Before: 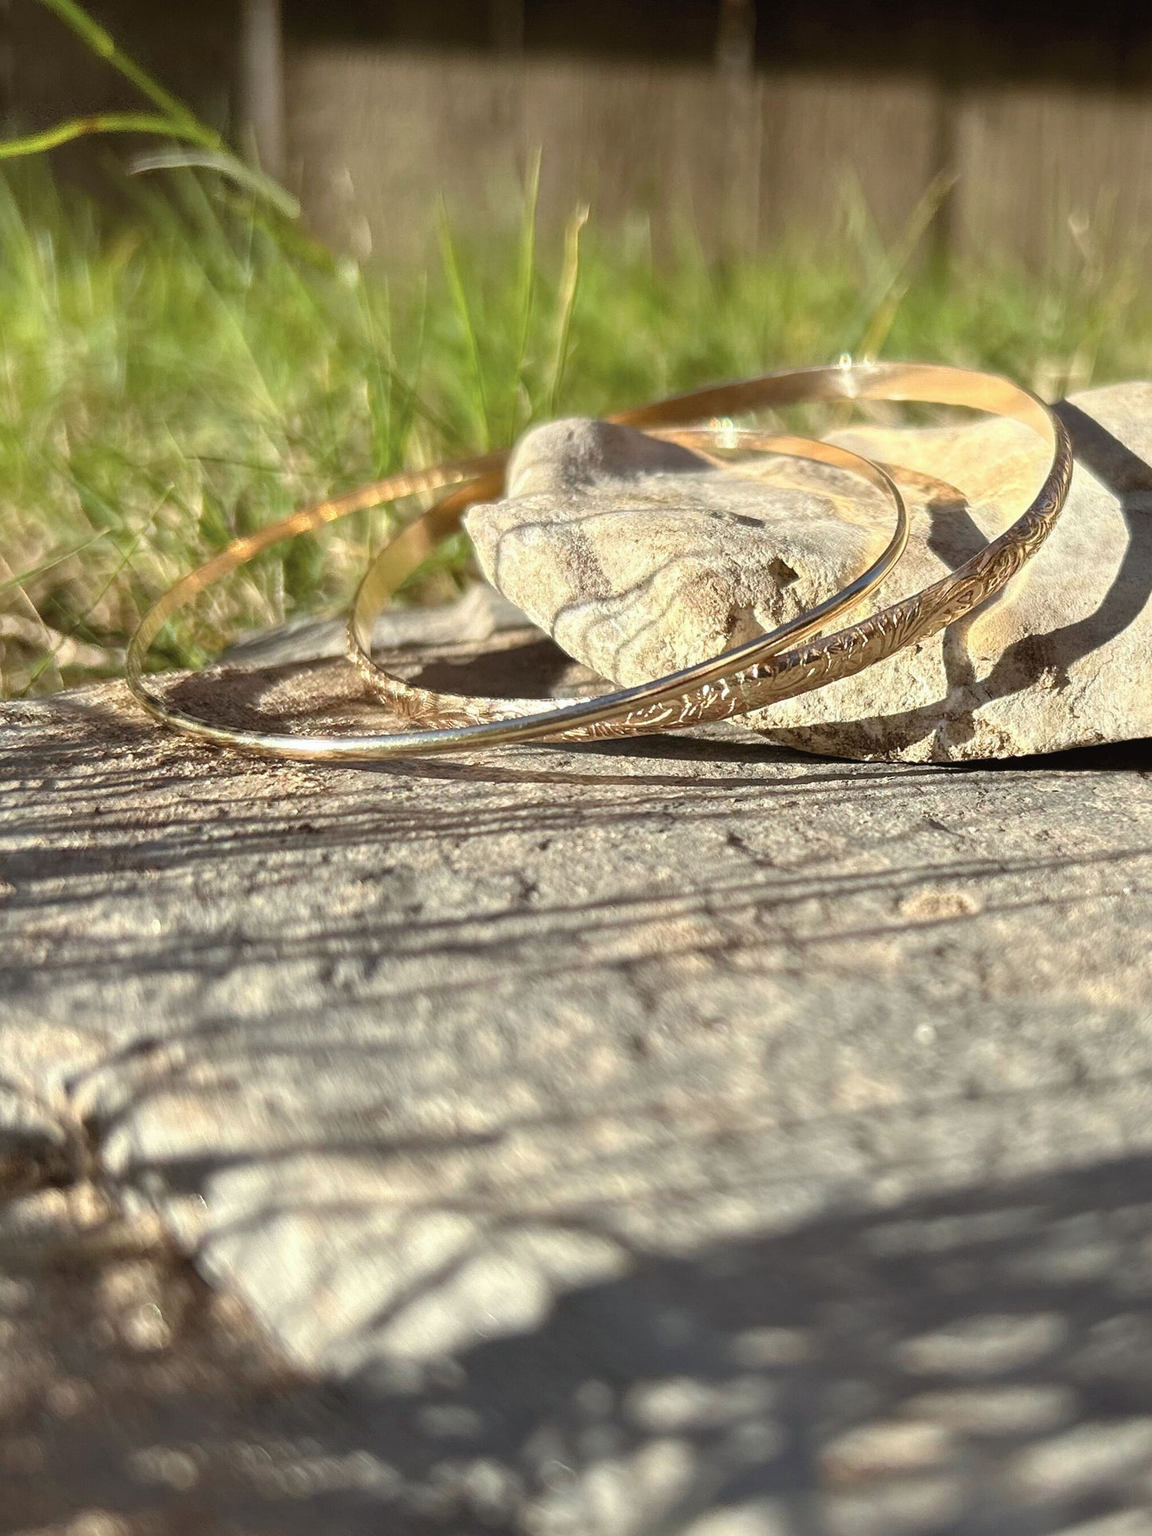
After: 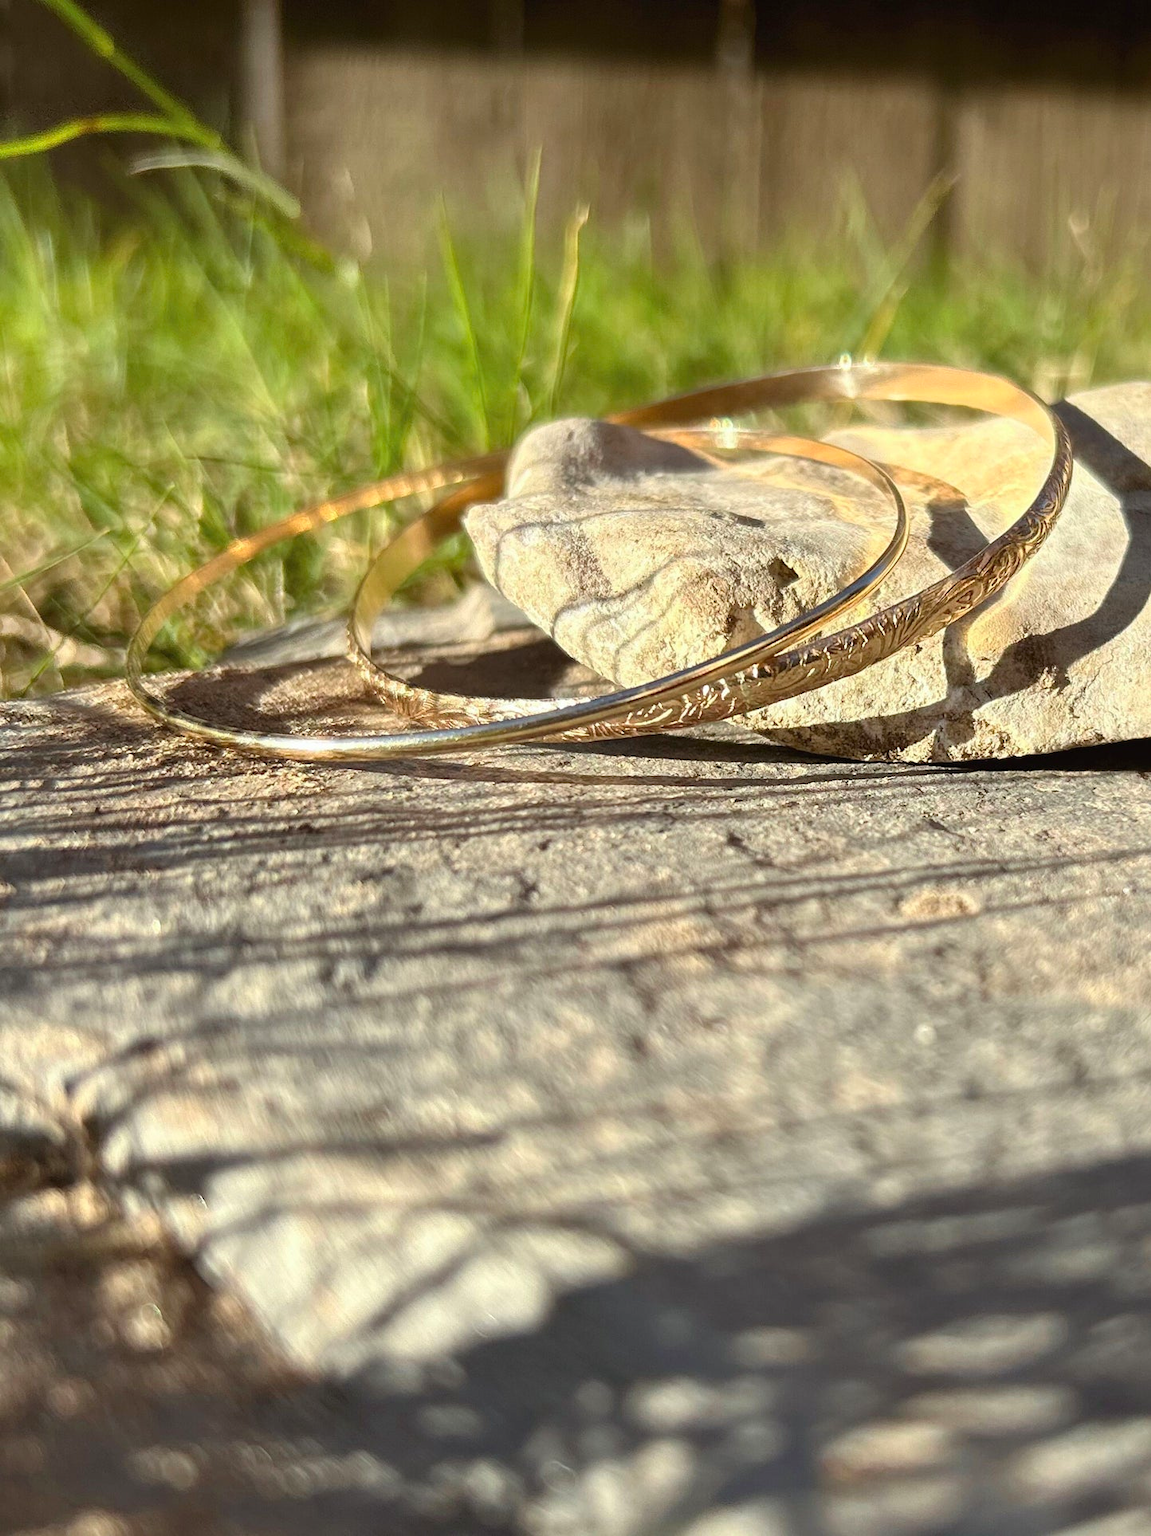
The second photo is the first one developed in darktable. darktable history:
contrast brightness saturation: contrast 0.082, saturation 0.201
